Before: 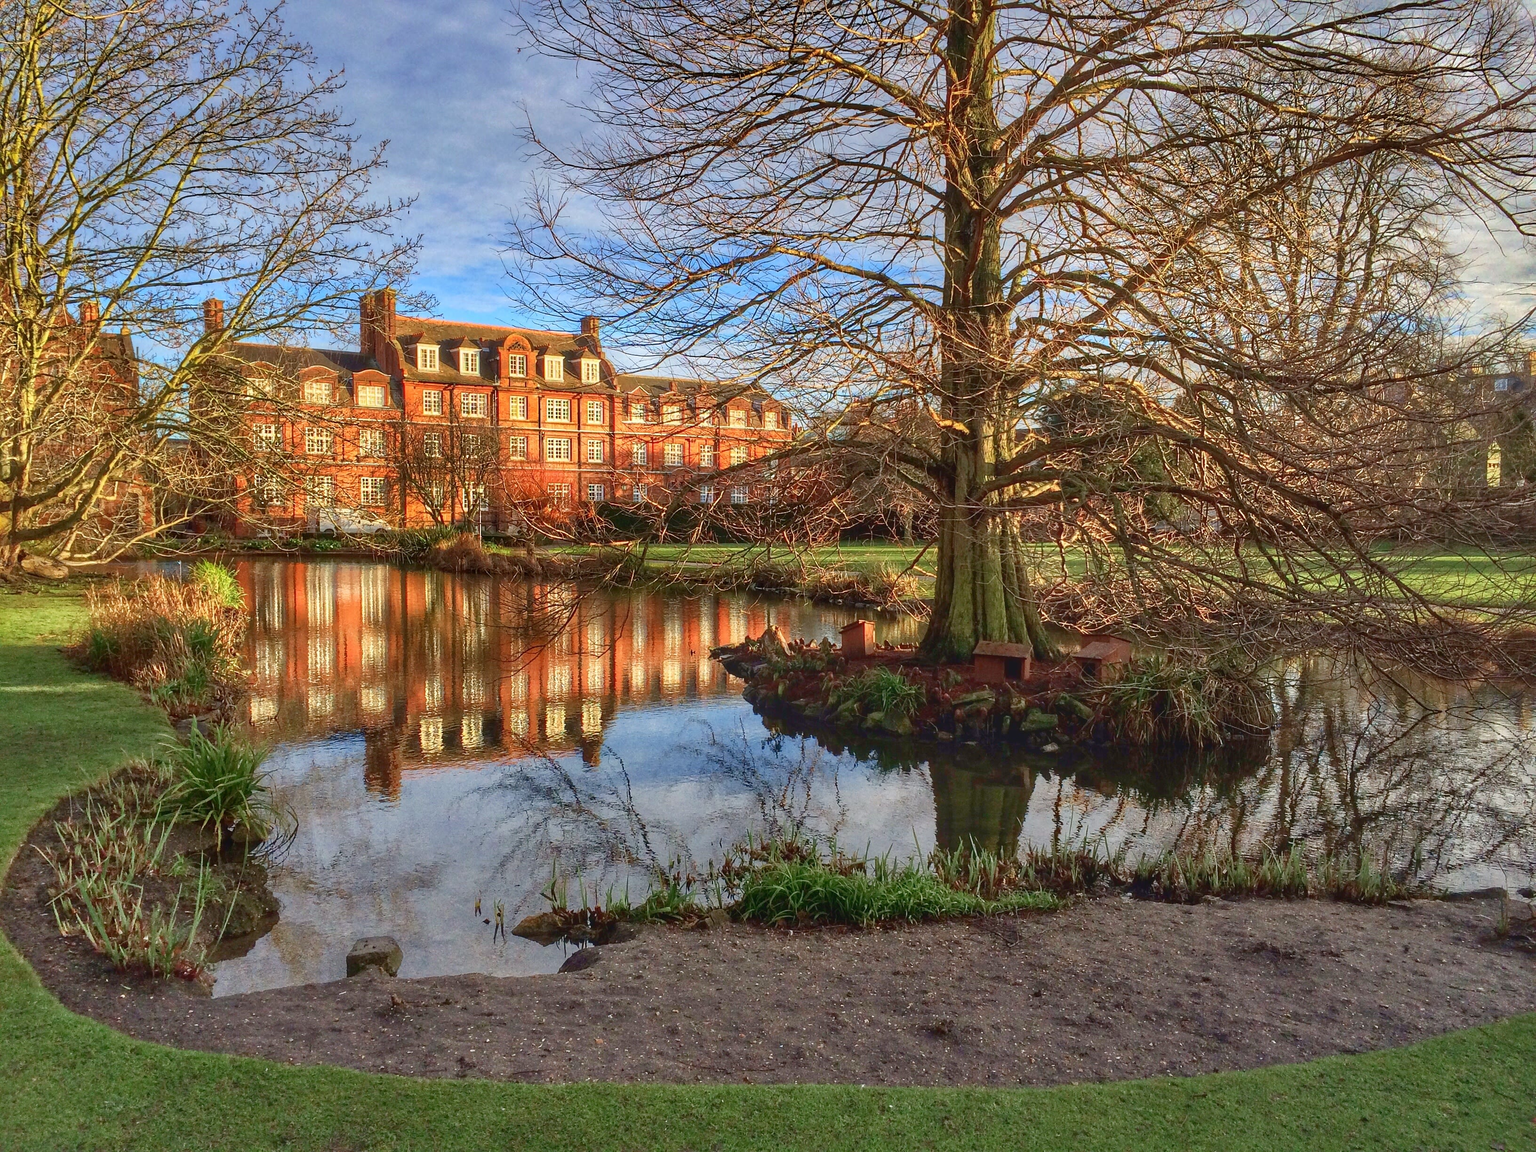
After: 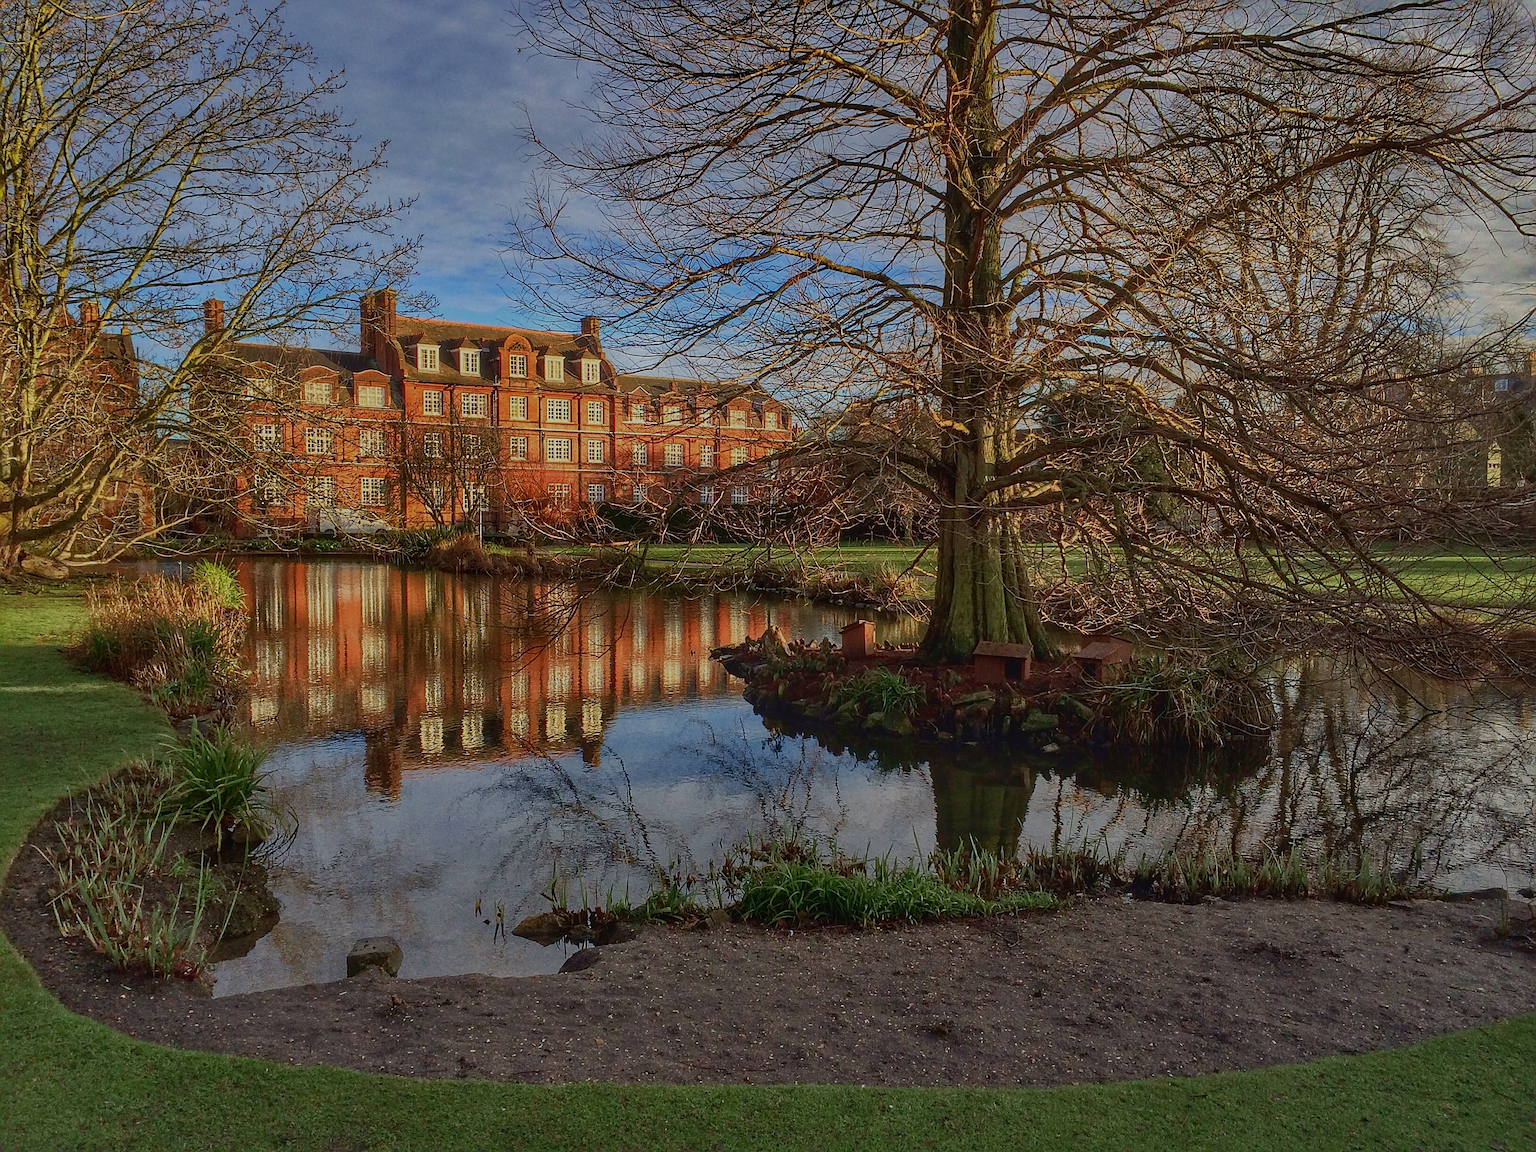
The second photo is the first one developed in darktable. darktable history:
sharpen: on, module defaults
exposure: exposure -1 EV, compensate highlight preservation false
grain: coarseness 0.09 ISO, strength 10%
